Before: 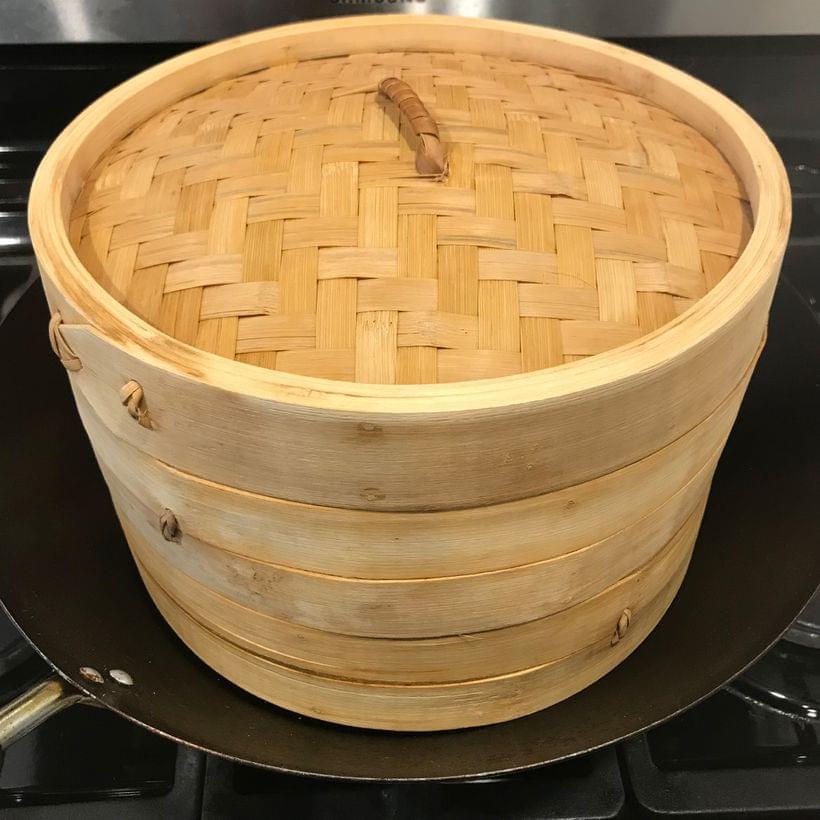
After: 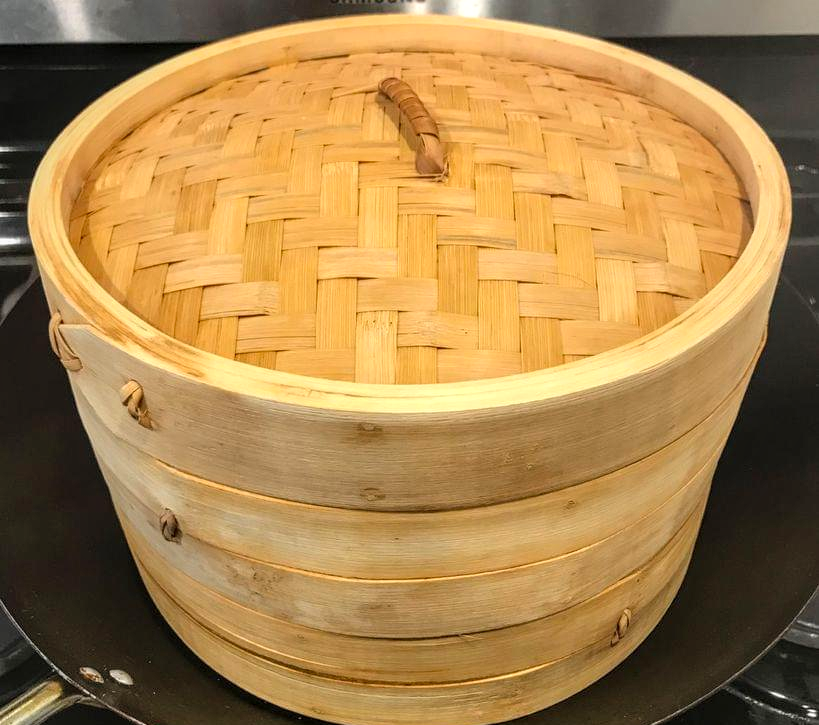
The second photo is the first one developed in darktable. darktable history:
crop and rotate: top 0%, bottom 11.49%
local contrast: highlights 35%, detail 135%
contrast brightness saturation: contrast 0.07, brightness 0.08, saturation 0.18
